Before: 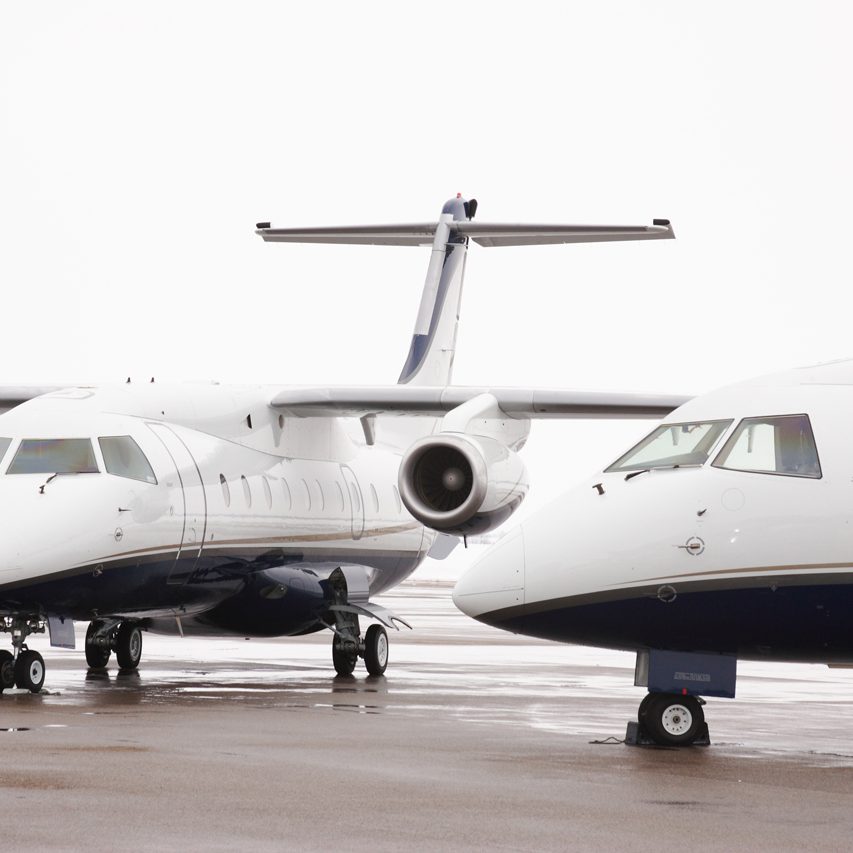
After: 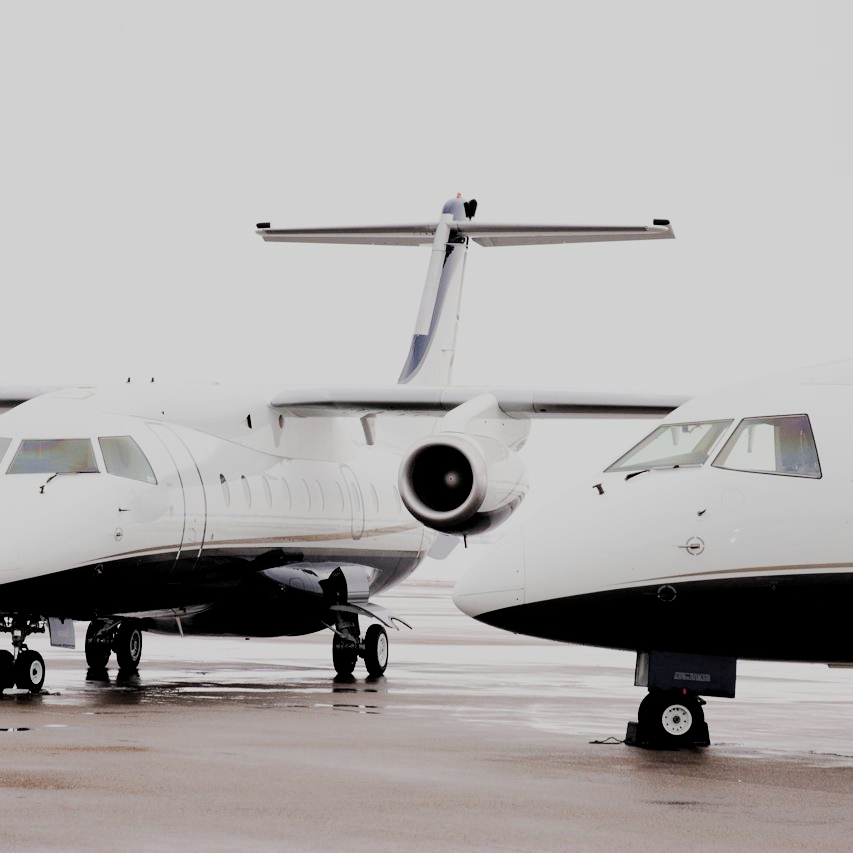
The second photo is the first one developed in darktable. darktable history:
filmic rgb: black relative exposure -3.21 EV, white relative exposure 7.02 EV, hardness 1.46, contrast 1.35
tone equalizer: on, module defaults
